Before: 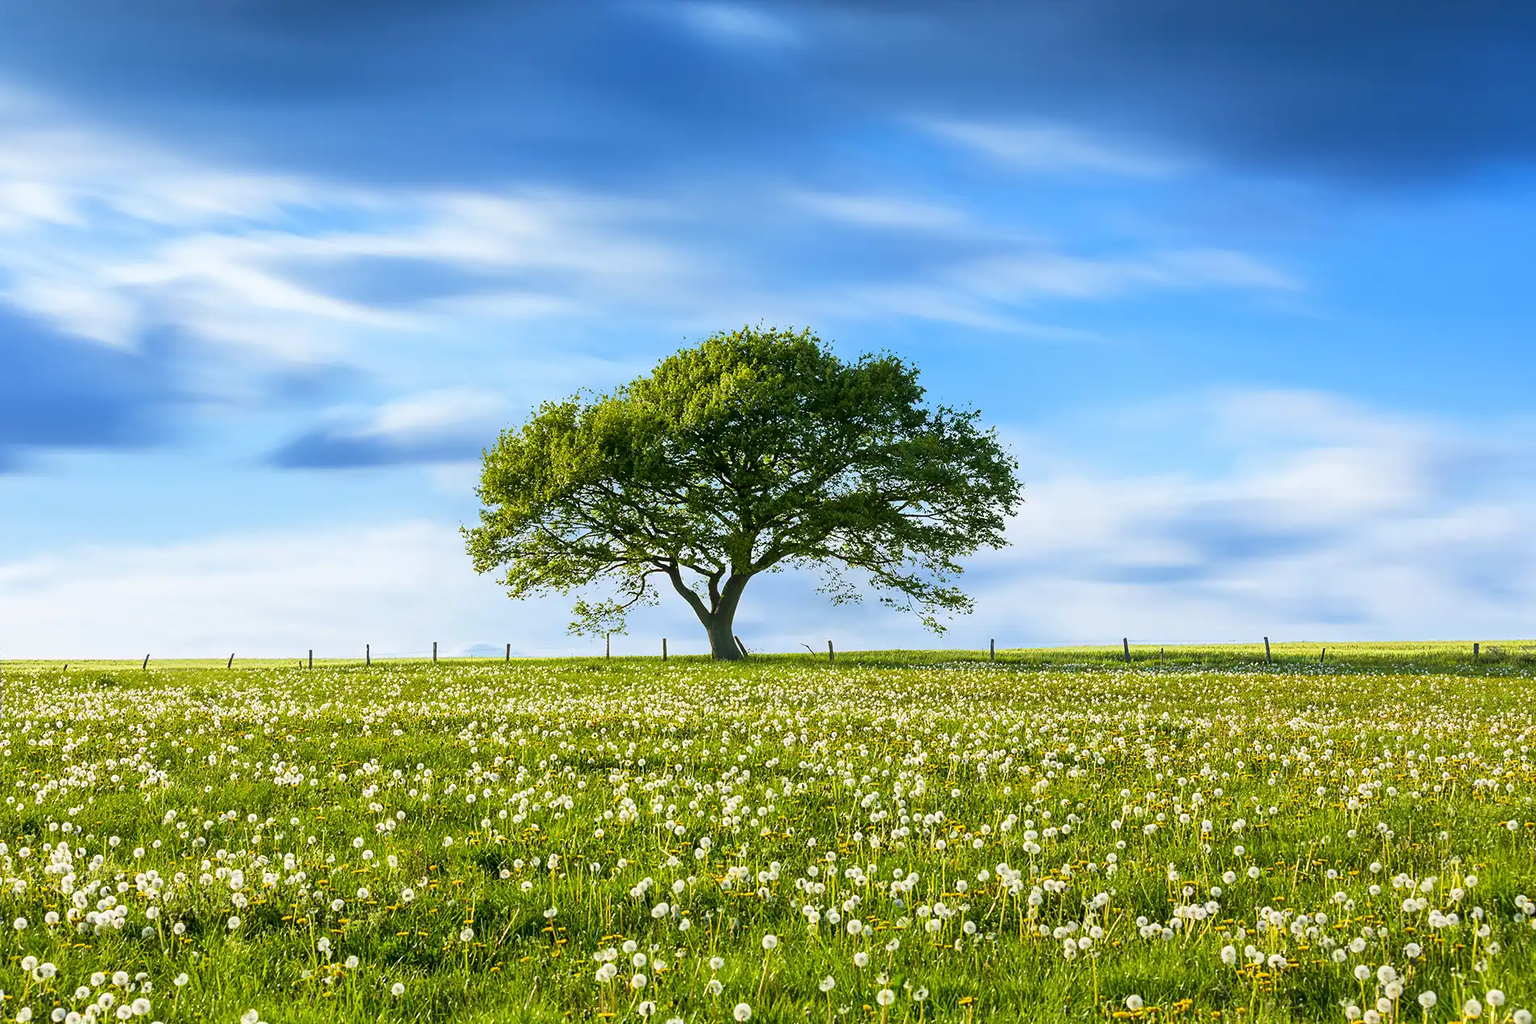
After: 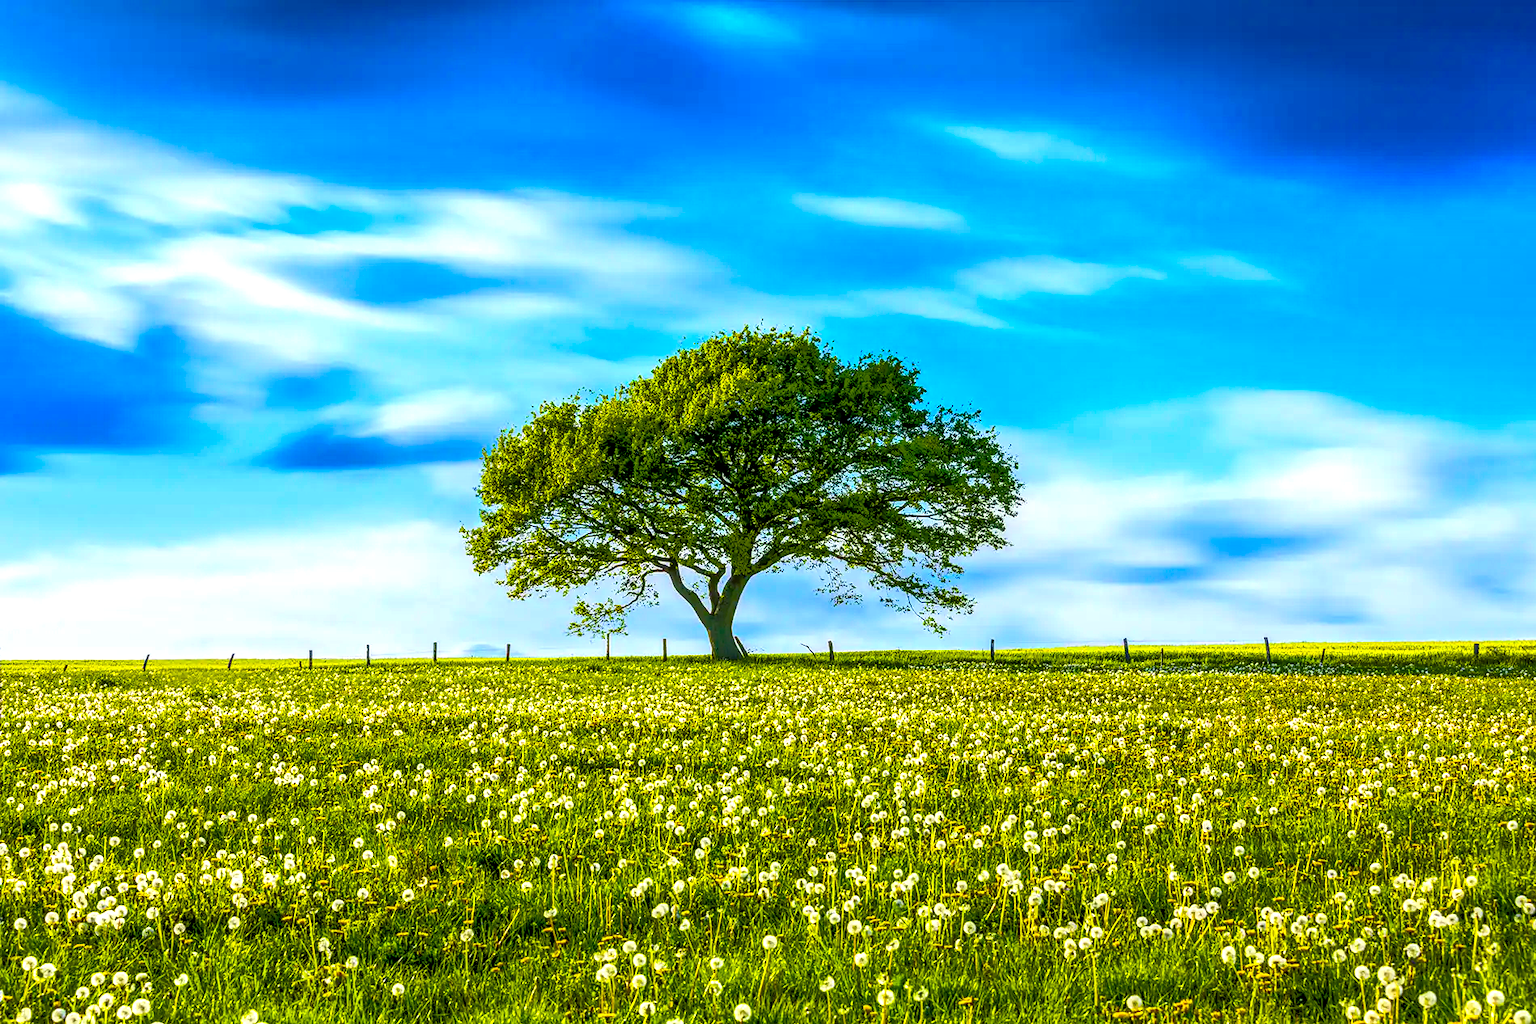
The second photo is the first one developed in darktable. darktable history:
tone equalizer: -8 EV -0.515 EV, -7 EV -0.317 EV, -6 EV -0.122 EV, -5 EV 0.395 EV, -4 EV 0.98 EV, -3 EV 0.788 EV, -2 EV -0.01 EV, -1 EV 0.127 EV, +0 EV -0.032 EV
color balance rgb: linear chroma grading › global chroma 24.921%, perceptual saturation grading › global saturation 25.923%, global vibrance 44.319%
local contrast: highlights 3%, shadows 4%, detail 182%
